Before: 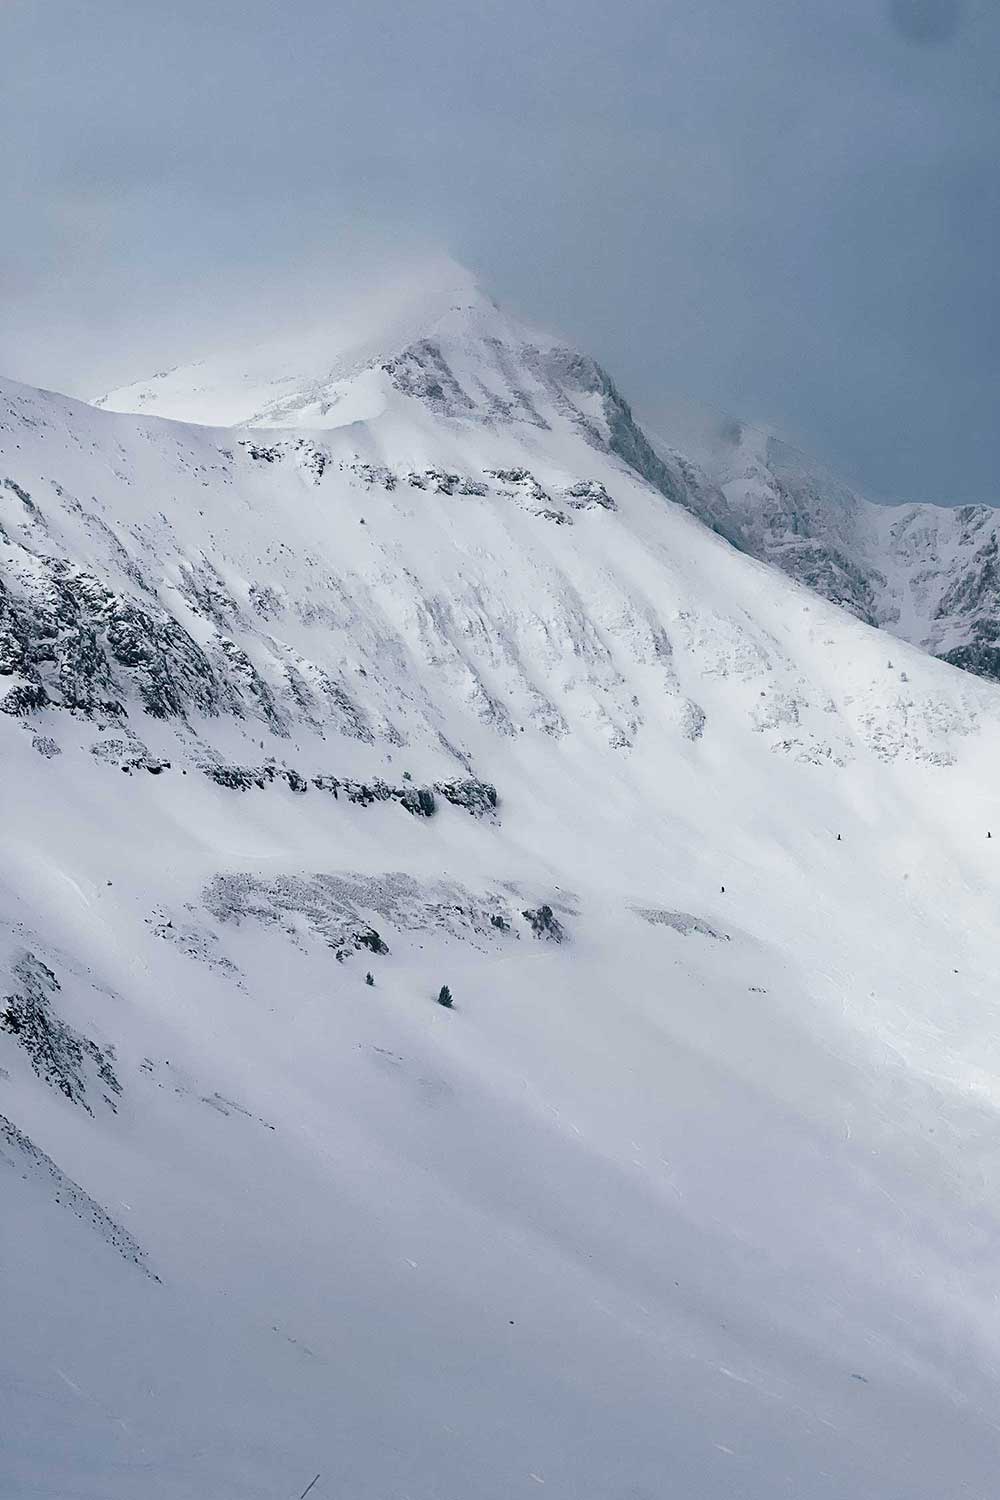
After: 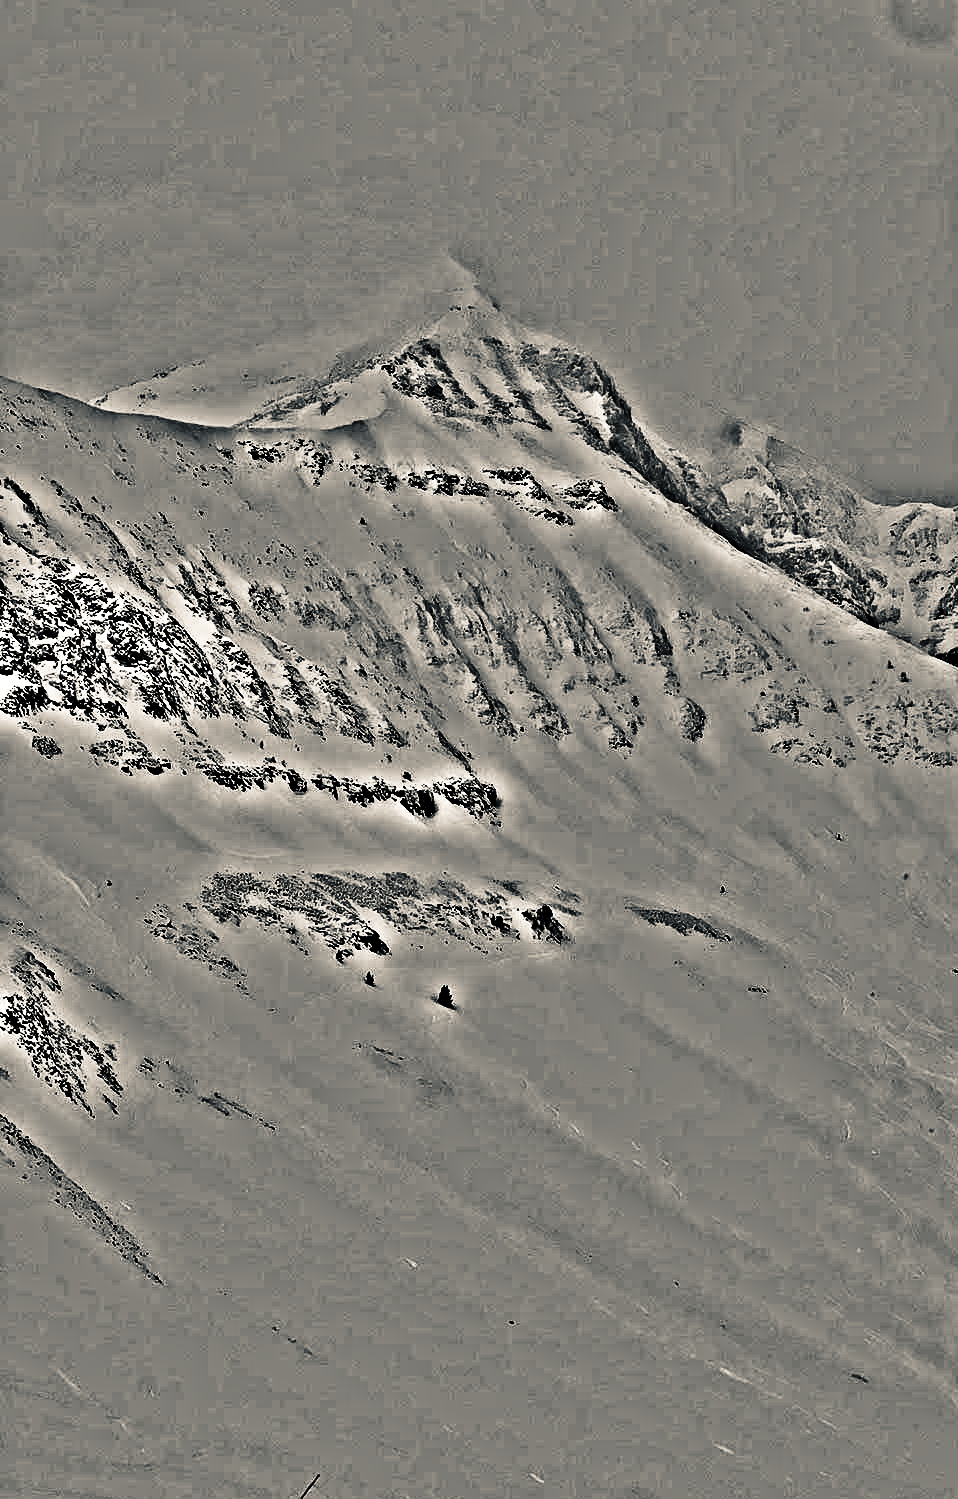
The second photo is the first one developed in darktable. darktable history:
tone curve: curves: ch0 [(0, 0) (0.003, 0.004) (0.011, 0.006) (0.025, 0.008) (0.044, 0.012) (0.069, 0.017) (0.1, 0.021) (0.136, 0.029) (0.177, 0.043) (0.224, 0.062) (0.277, 0.108) (0.335, 0.166) (0.399, 0.301) (0.468, 0.467) (0.543, 0.64) (0.623, 0.803) (0.709, 0.908) (0.801, 0.969) (0.898, 0.988) (1, 1)], preserve colors none
color balance rgb: shadows lift › chroma 3%, shadows lift › hue 240.84°, highlights gain › chroma 3%, highlights gain › hue 73.2°, global offset › luminance -0.5%, perceptual saturation grading › global saturation 20%, perceptual saturation grading › highlights -25%, perceptual saturation grading › shadows 50%, global vibrance 25.26%
crop: right 4.126%, bottom 0.031%
highpass: on, module defaults
